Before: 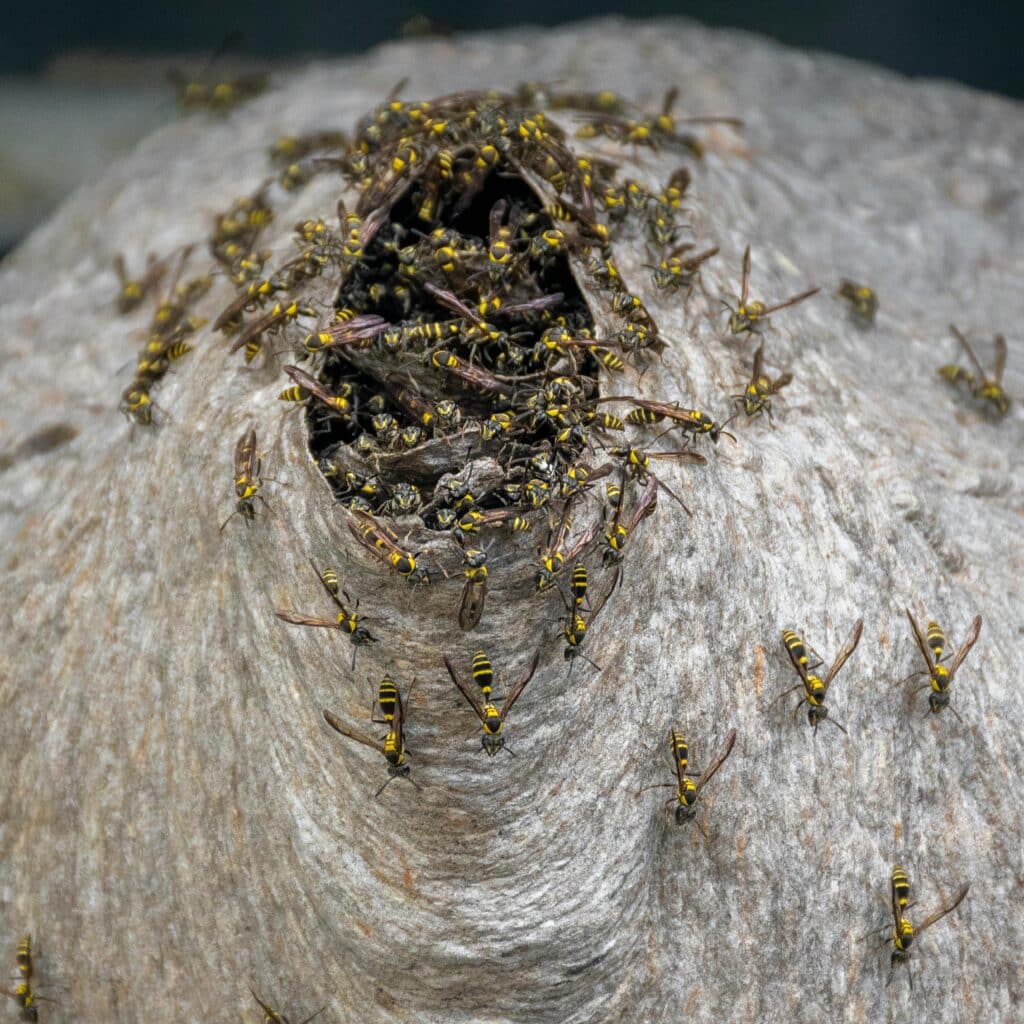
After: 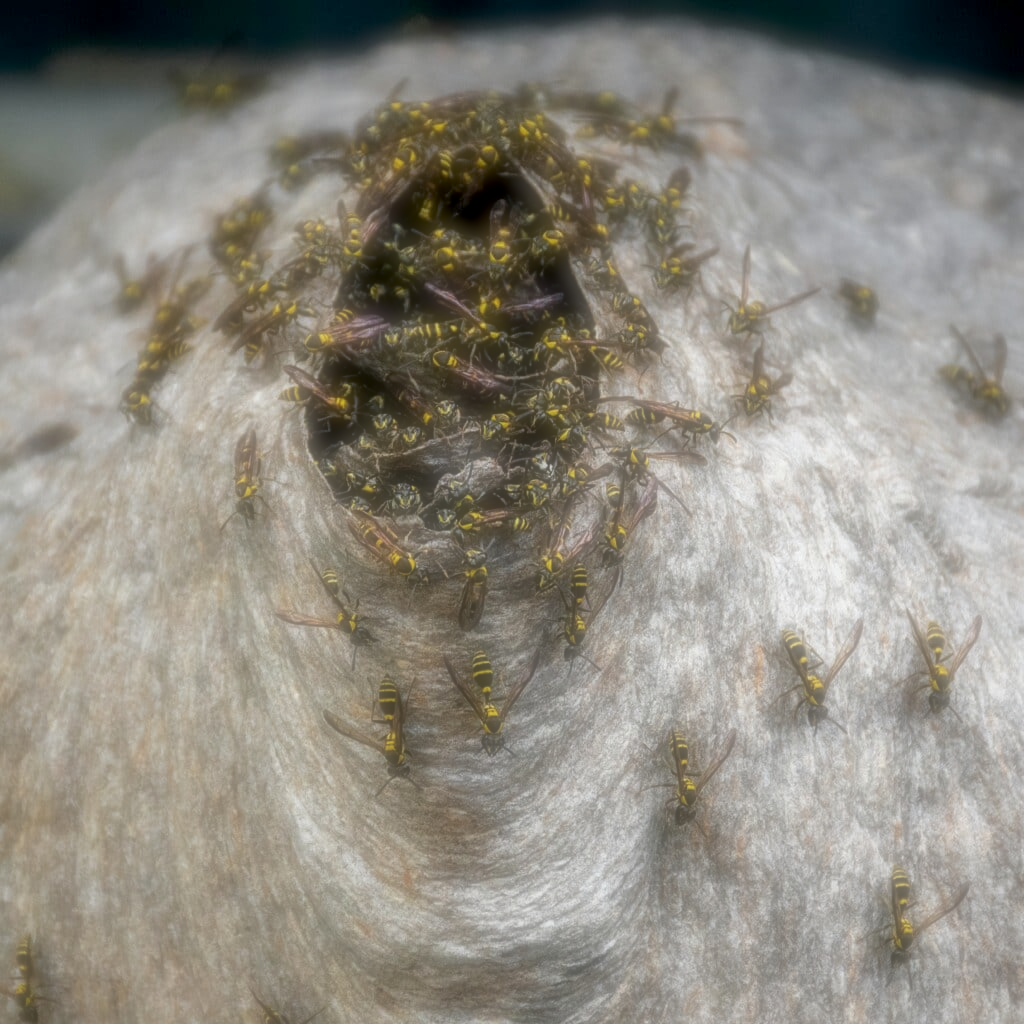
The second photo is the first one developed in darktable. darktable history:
exposure: black level correction 0.011, compensate highlight preservation false
soften: on, module defaults
local contrast: highlights 100%, shadows 100%, detail 120%, midtone range 0.2
